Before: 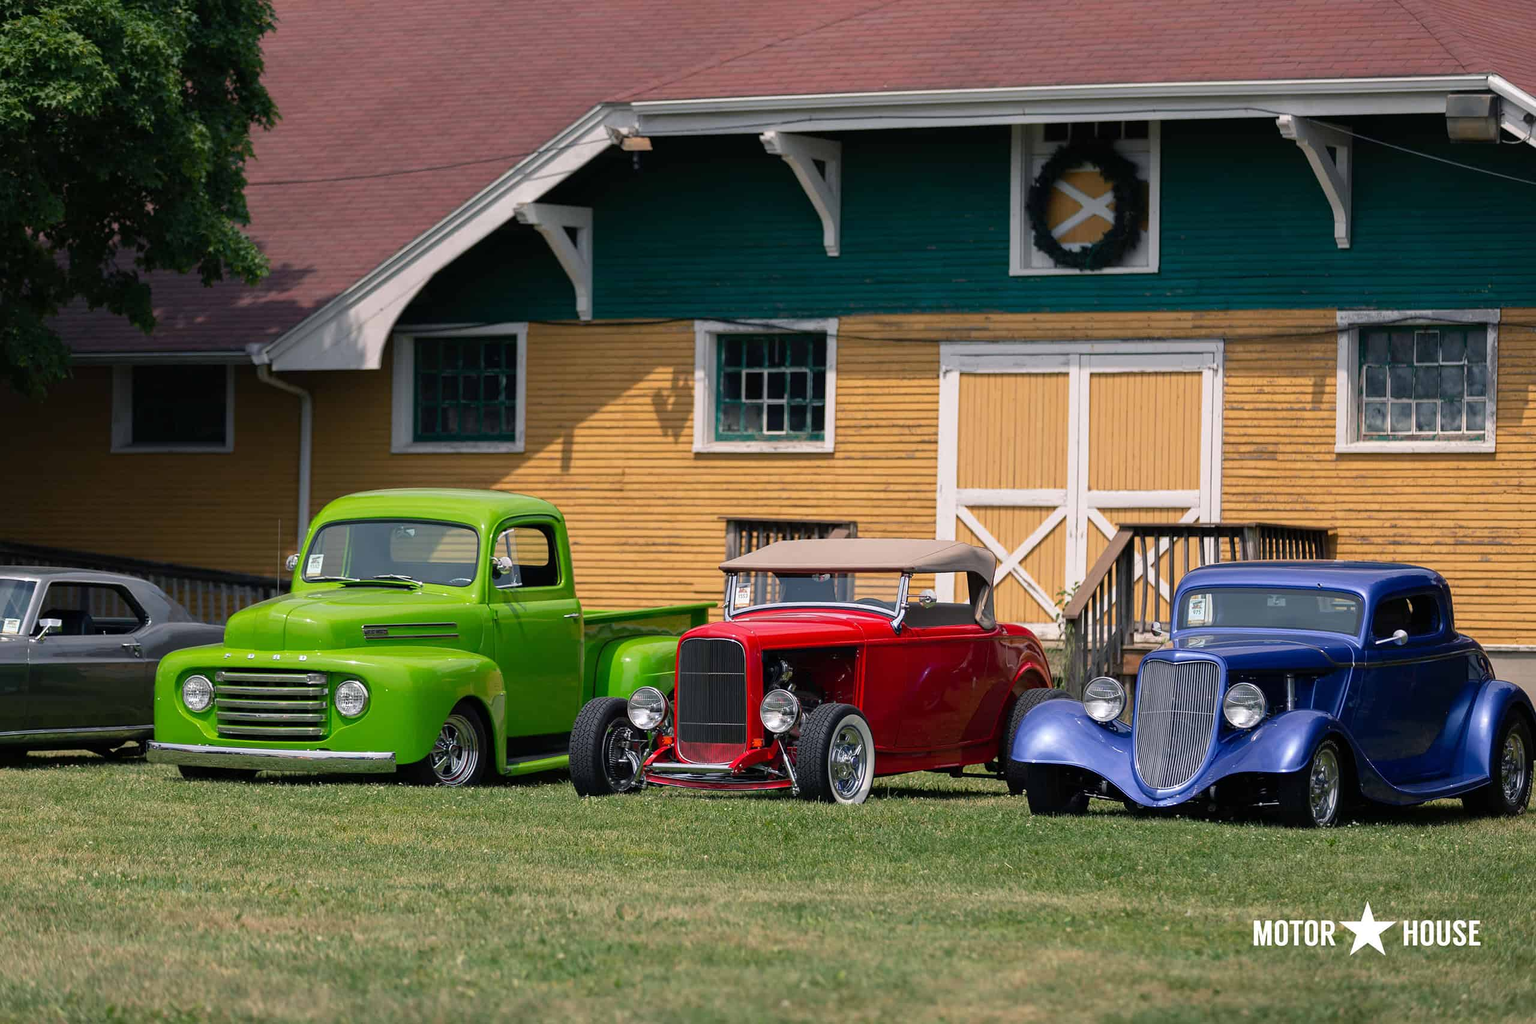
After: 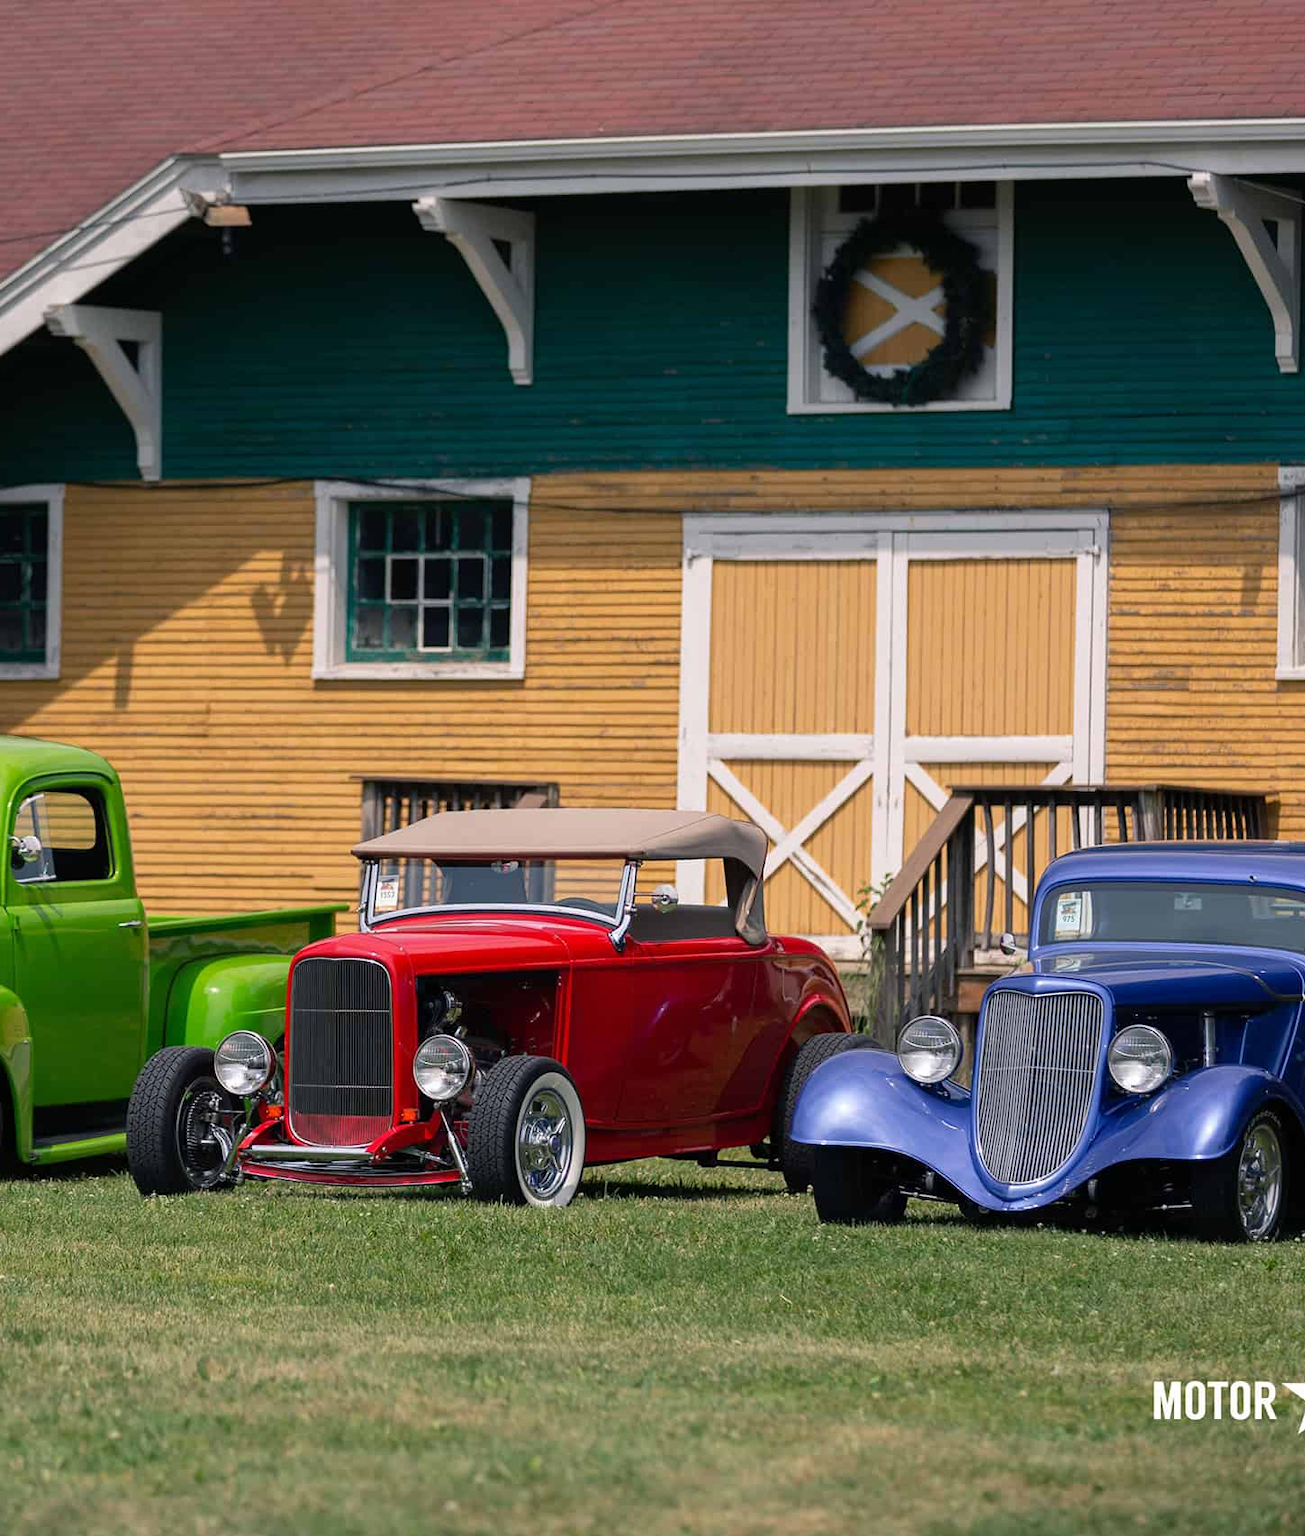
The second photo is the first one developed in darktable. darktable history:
crop: left 31.591%, top 0.014%, right 11.733%
